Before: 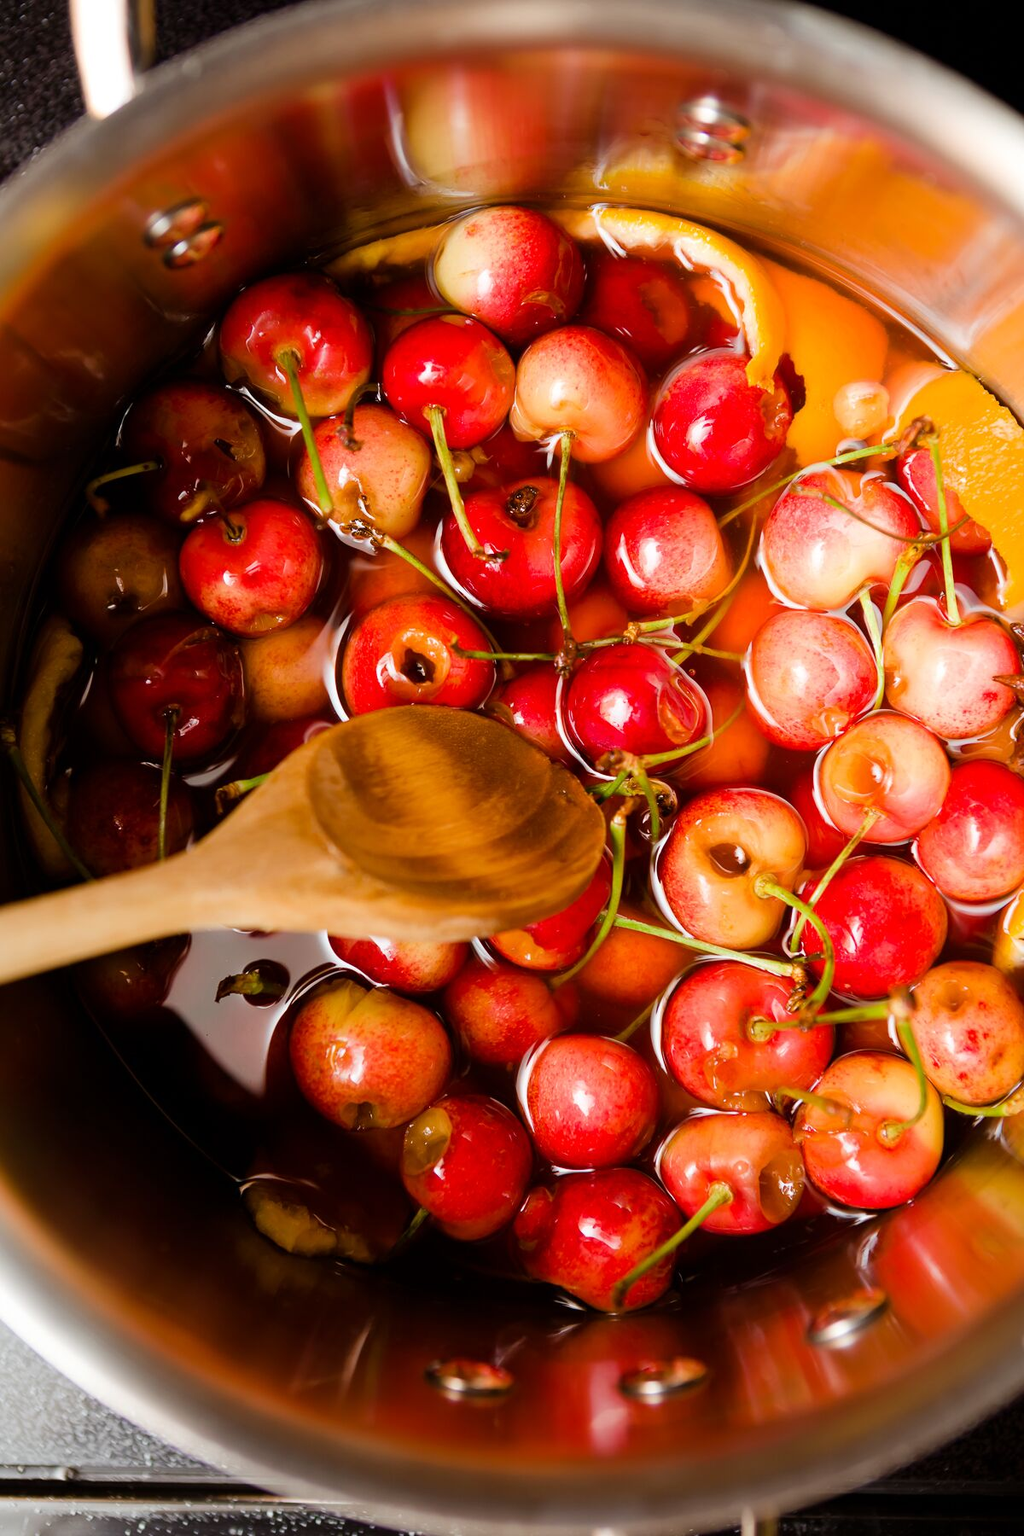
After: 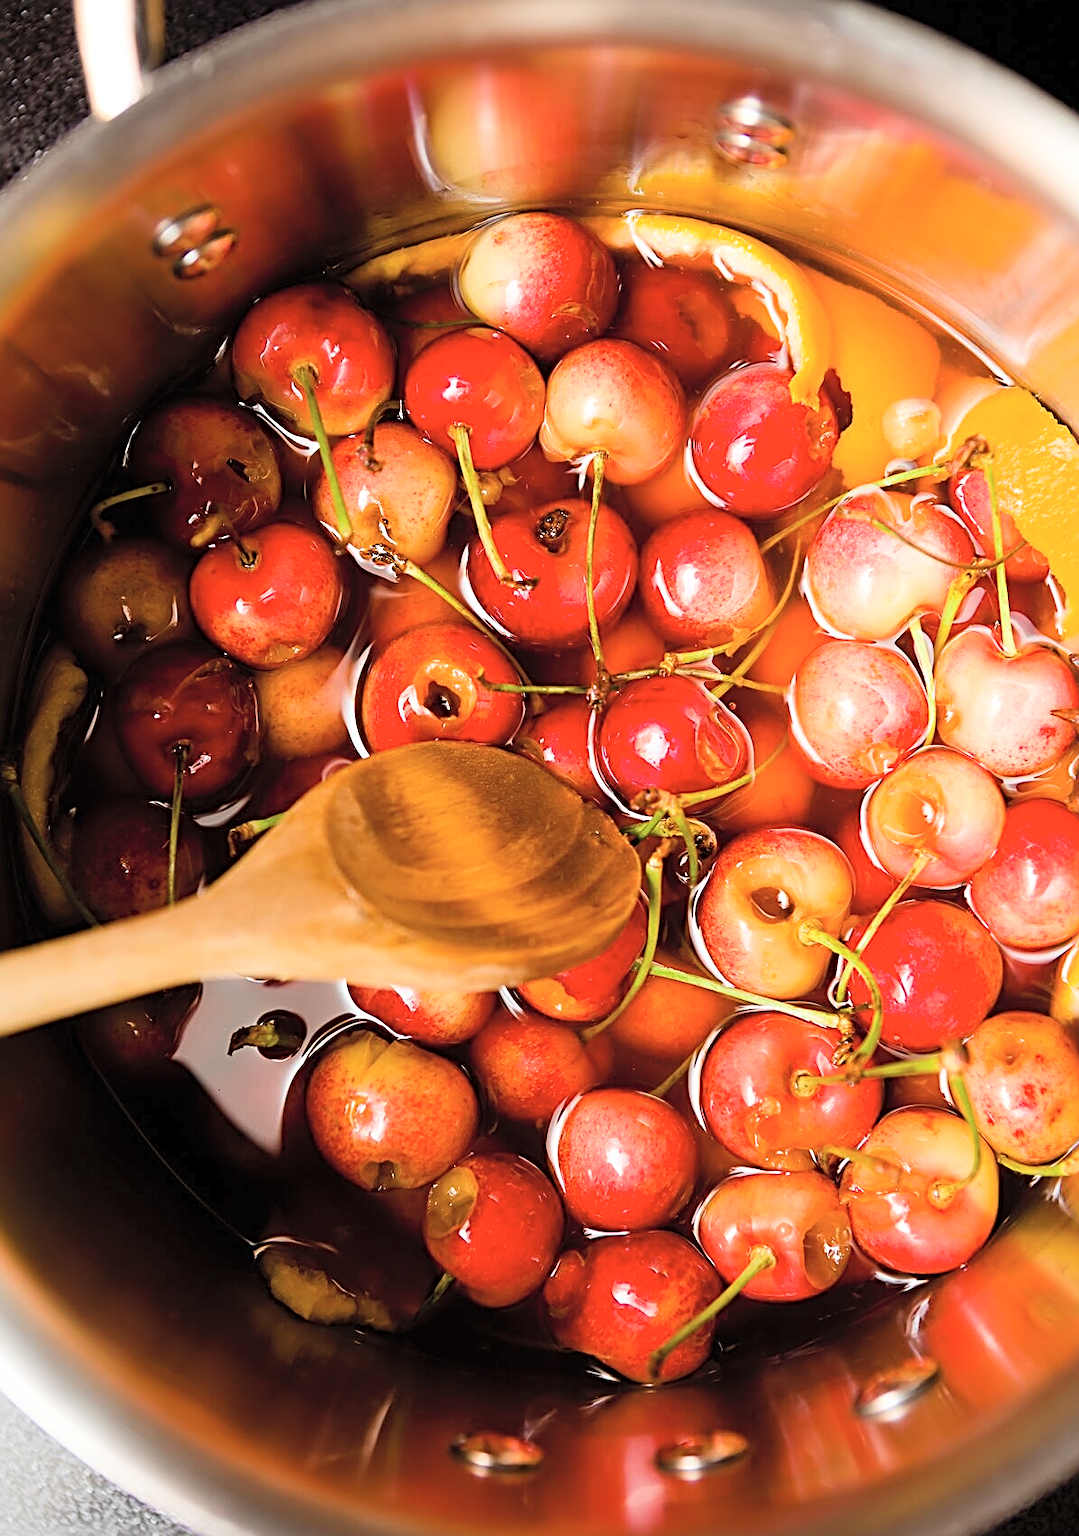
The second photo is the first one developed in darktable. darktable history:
crop: top 0.367%, right 0.266%, bottom 5.092%
contrast brightness saturation: contrast 0.137, brightness 0.225
sharpen: radius 2.802, amount 0.732
